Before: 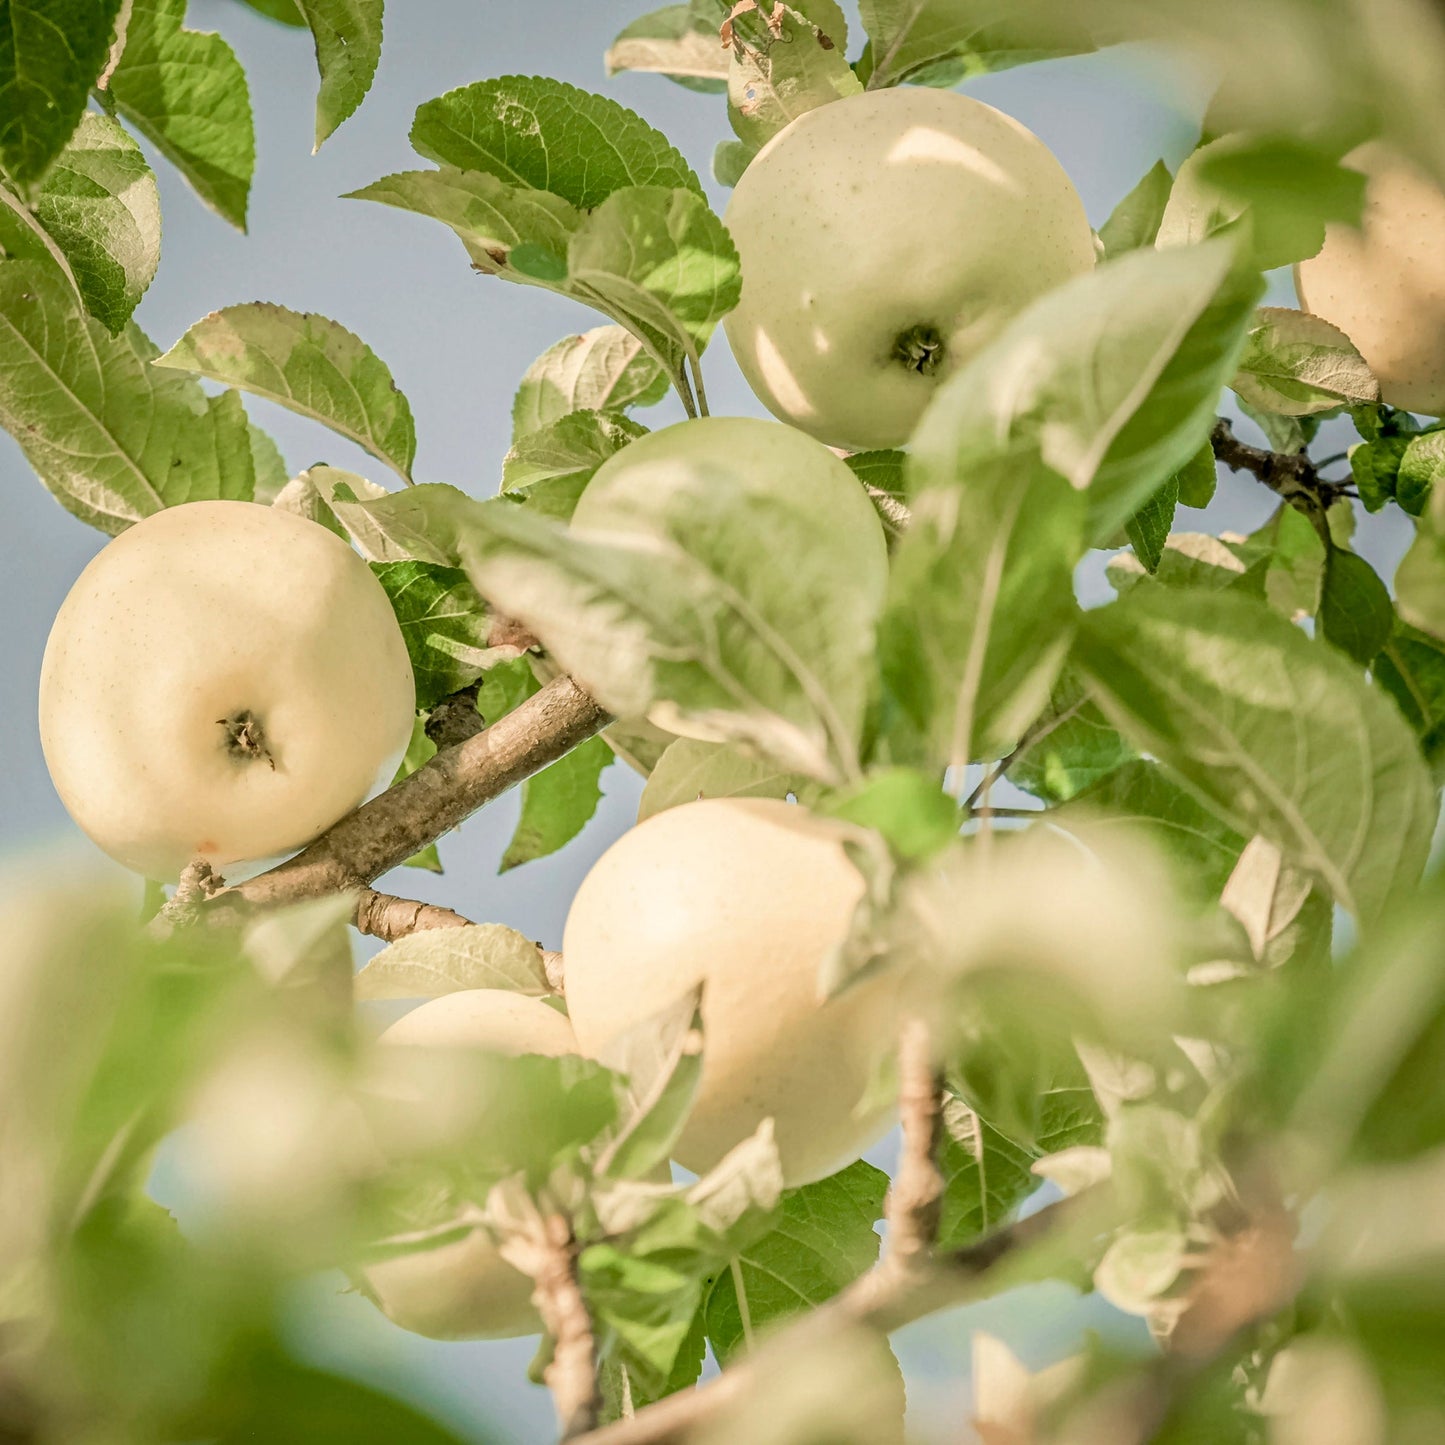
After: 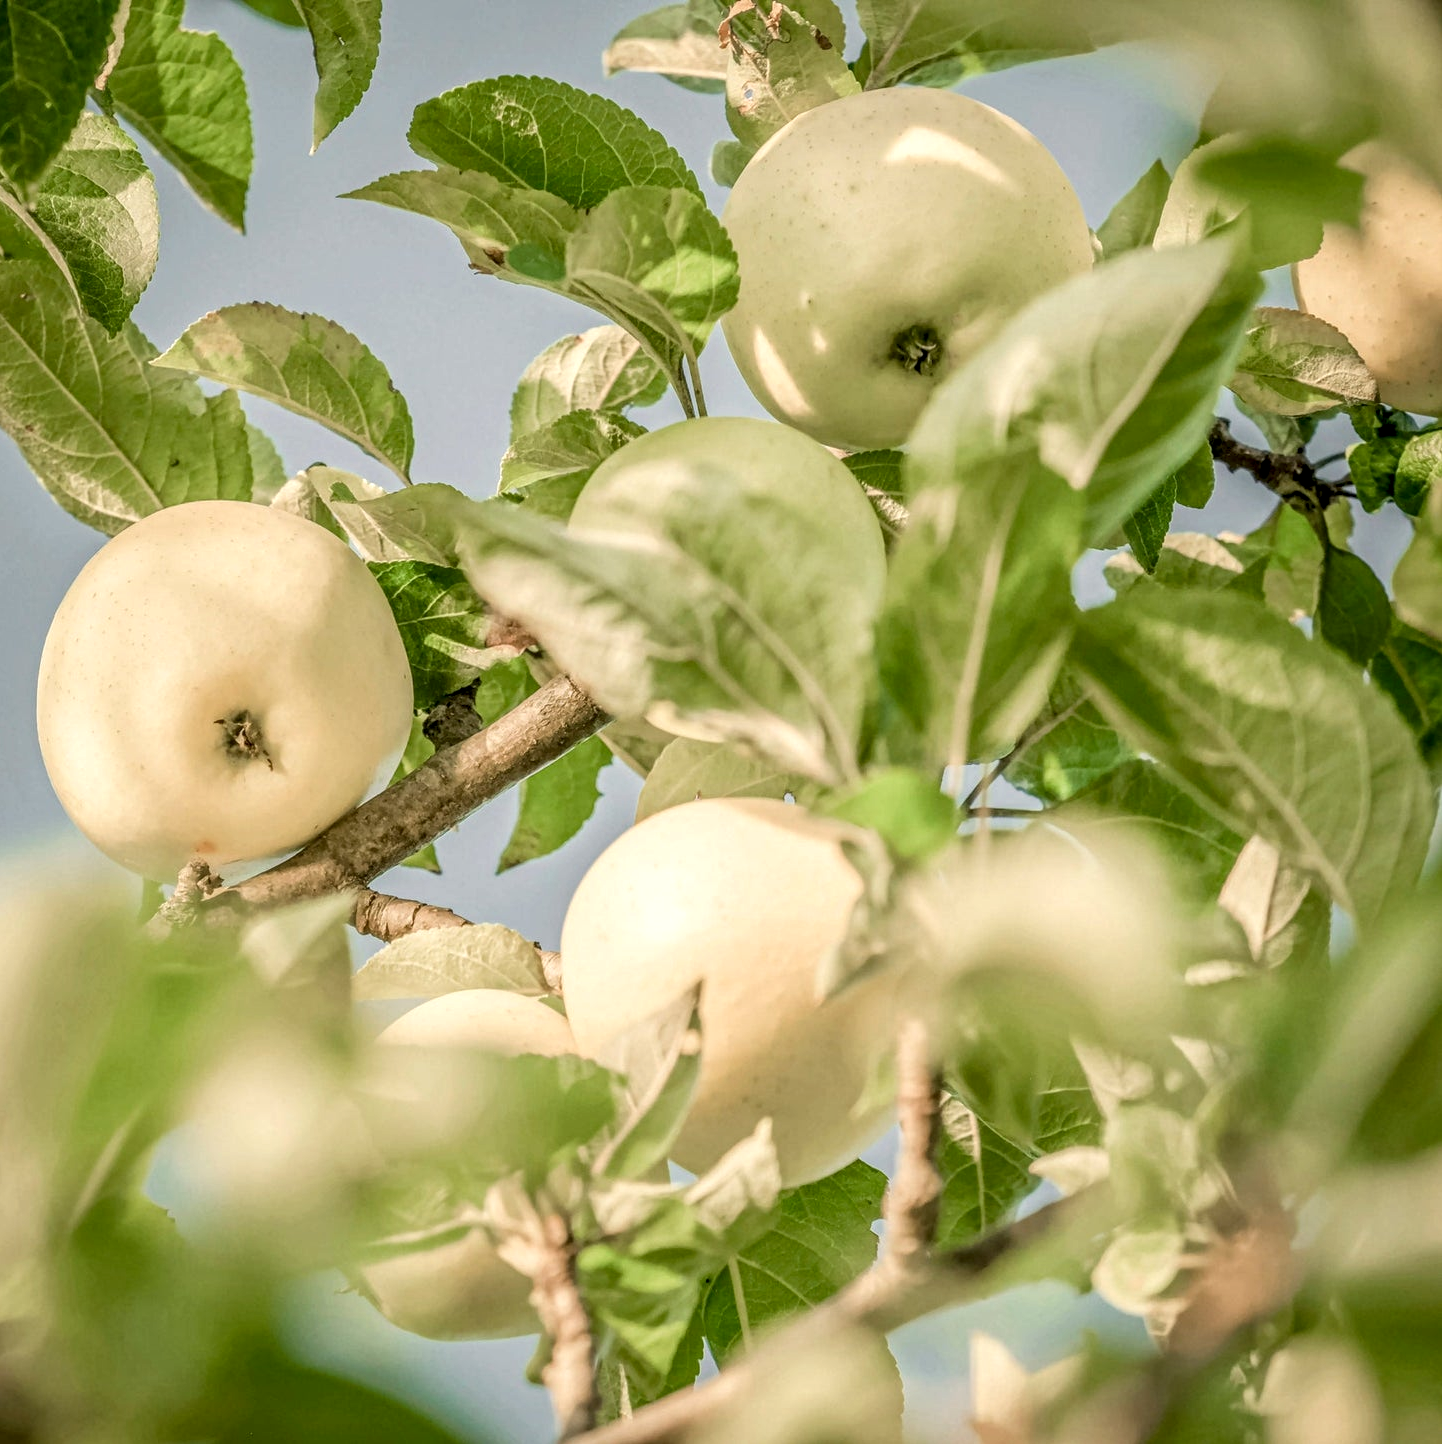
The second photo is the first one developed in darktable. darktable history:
local contrast: detail 130%
crop: left 0.144%
